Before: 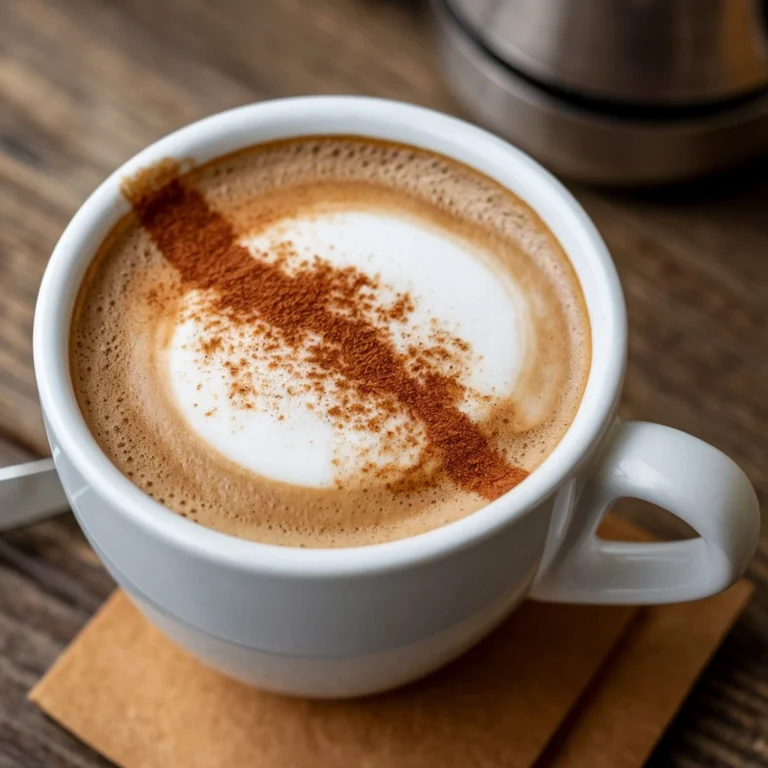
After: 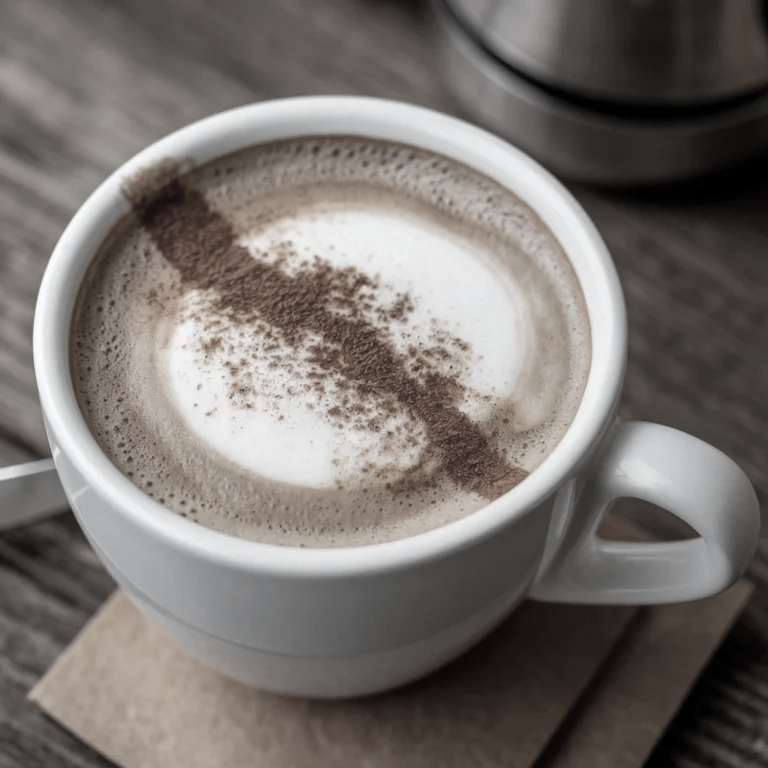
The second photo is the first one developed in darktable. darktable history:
color correction: saturation 0.2
shadows and highlights: shadows 25, highlights -25
